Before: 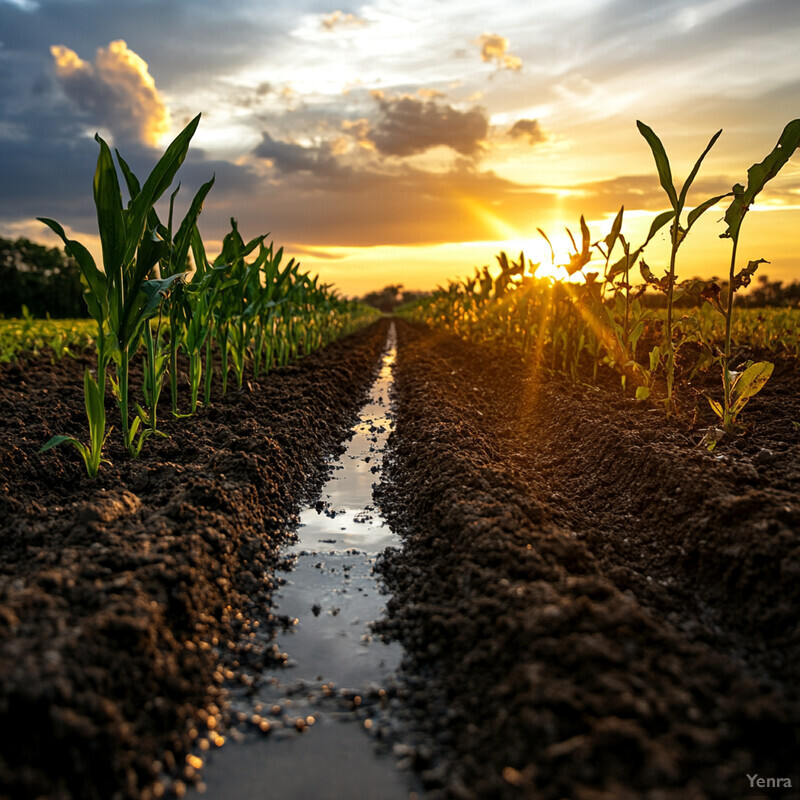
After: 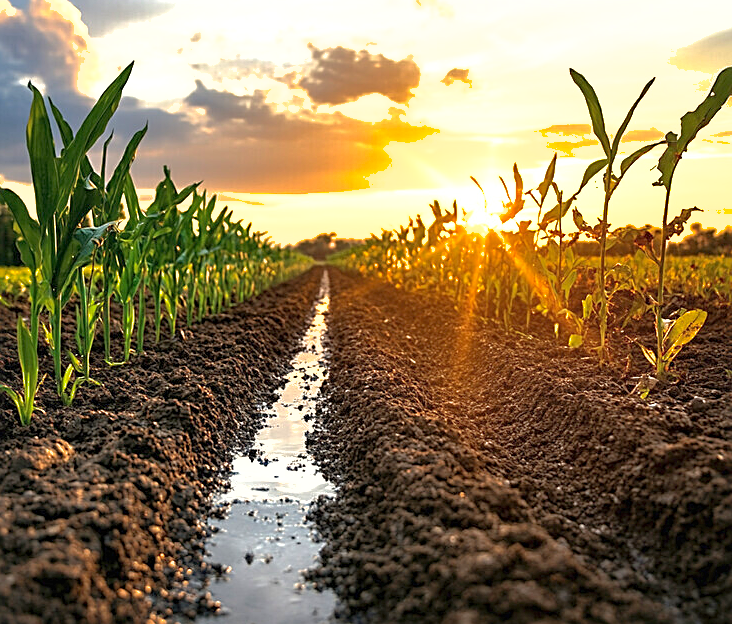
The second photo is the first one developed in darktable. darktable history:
exposure: black level correction 0, exposure 1.2 EV, compensate highlight preservation false
sharpen: amount 0.491
shadows and highlights: on, module defaults
crop: left 8.42%, top 6.593%, bottom 15.359%
